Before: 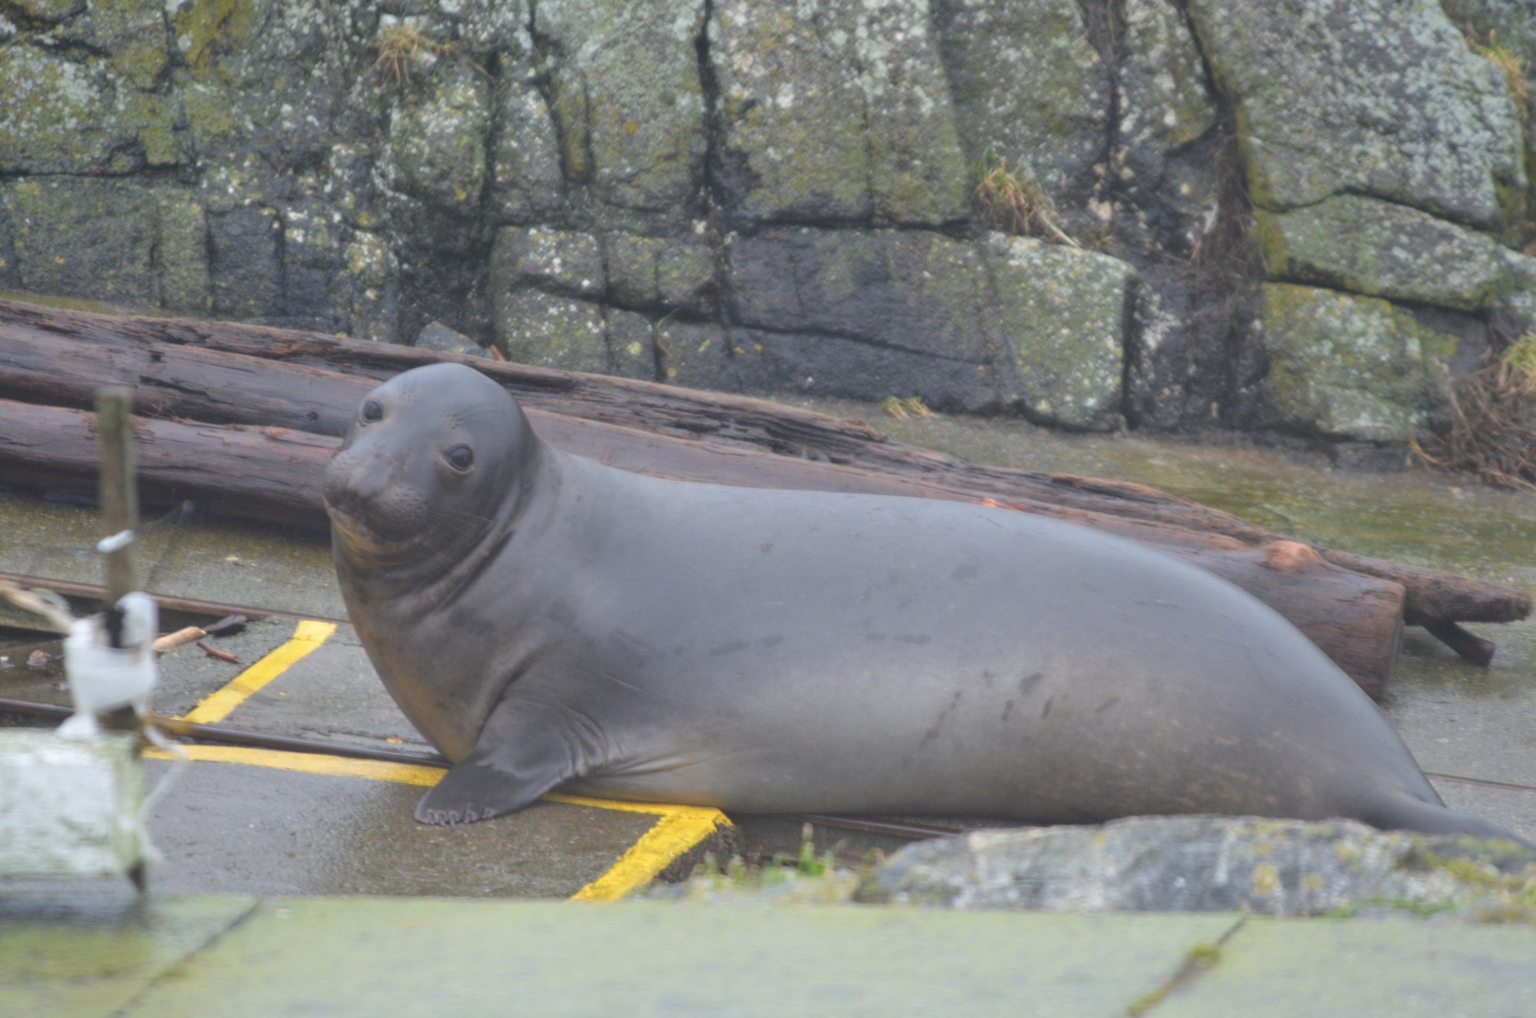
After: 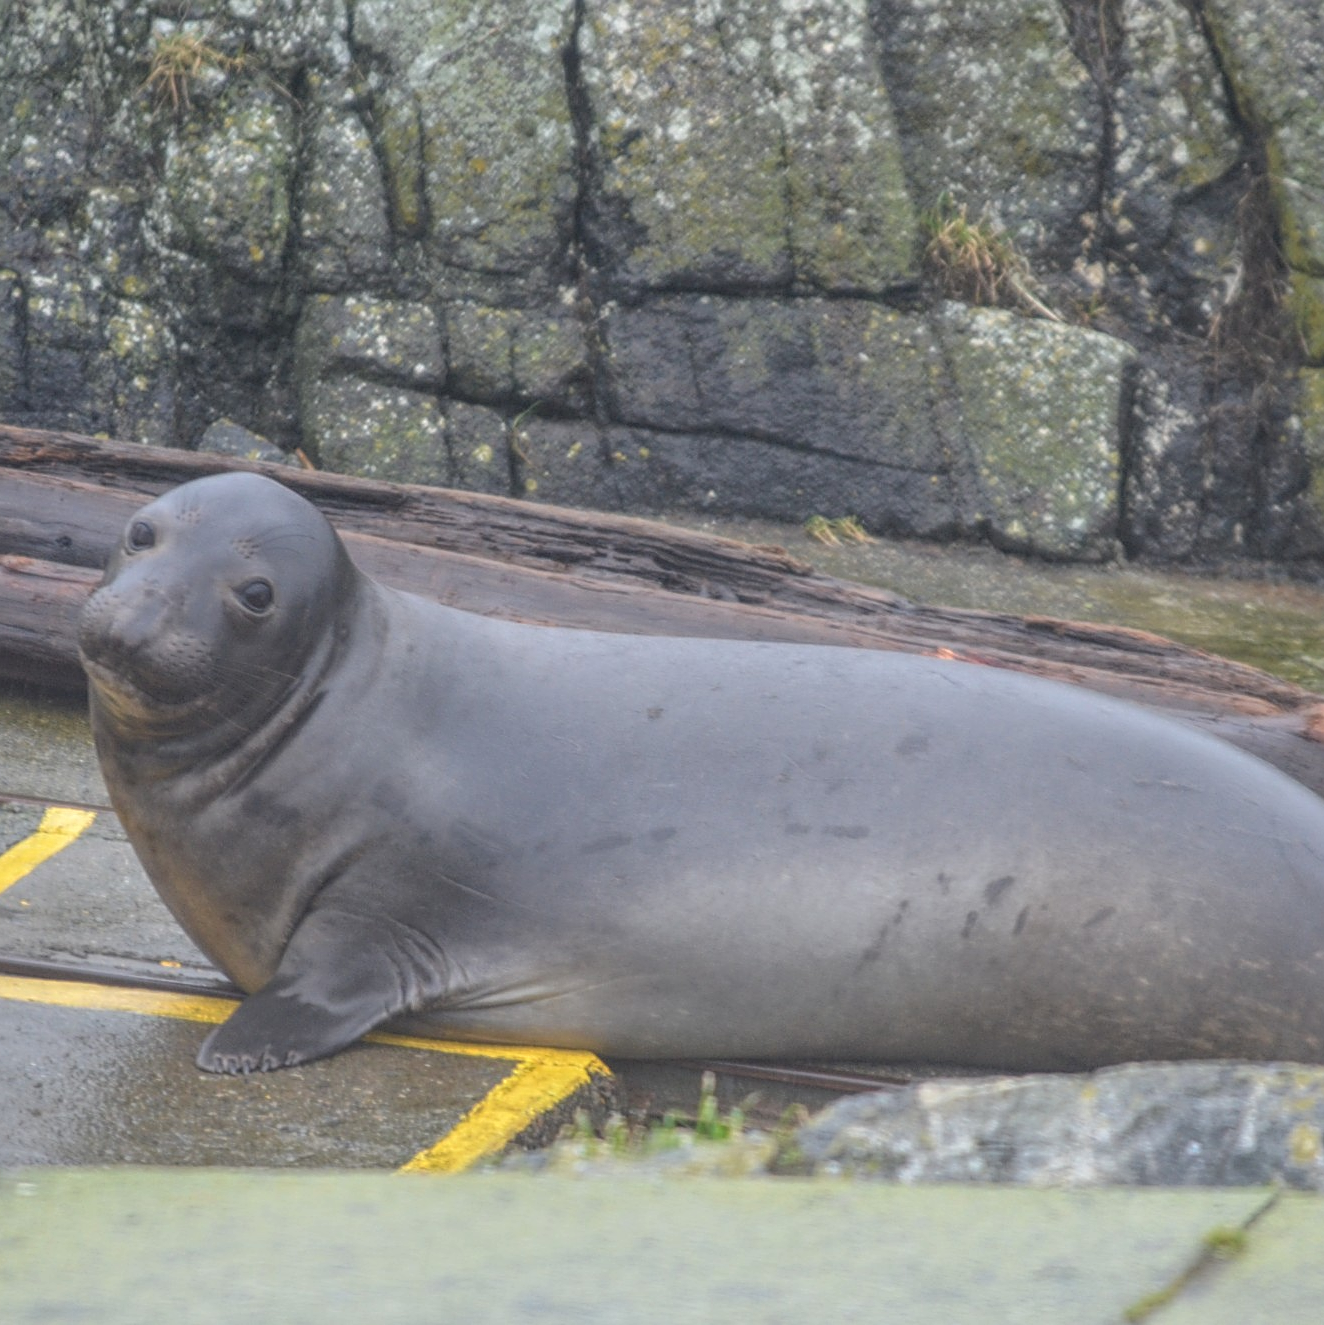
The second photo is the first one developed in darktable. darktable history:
sharpen: on, module defaults
local contrast: highlights 66%, shadows 34%, detail 166%, midtone range 0.2
crop: left 17.162%, right 16.628%
